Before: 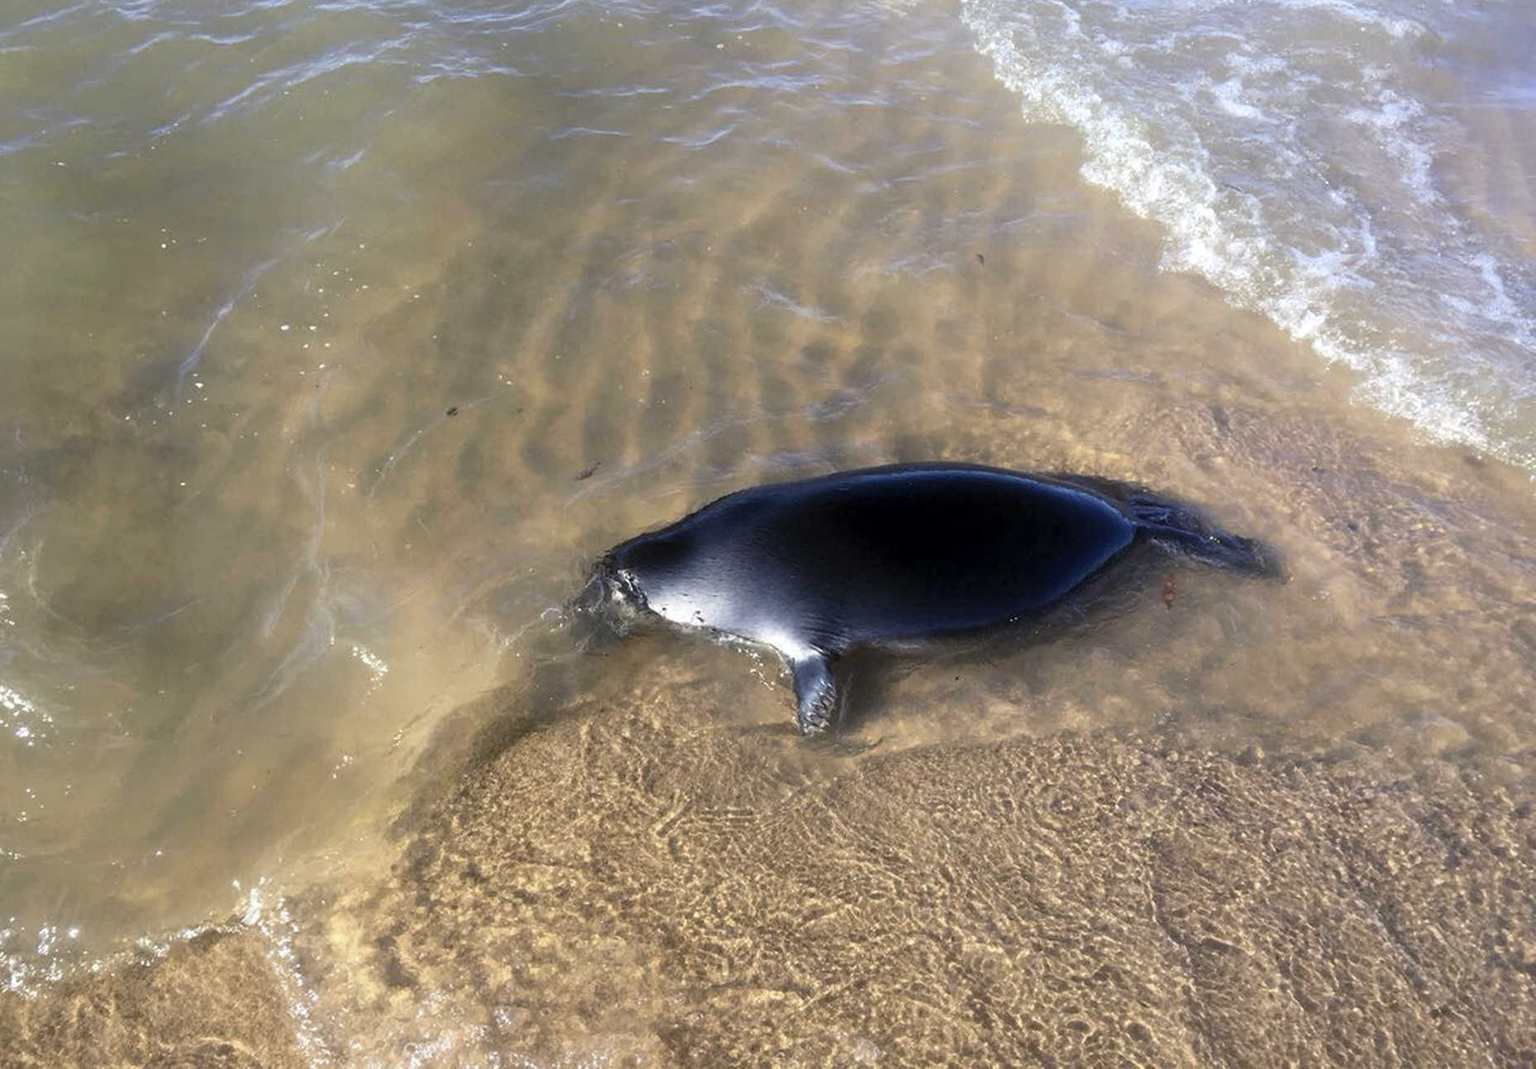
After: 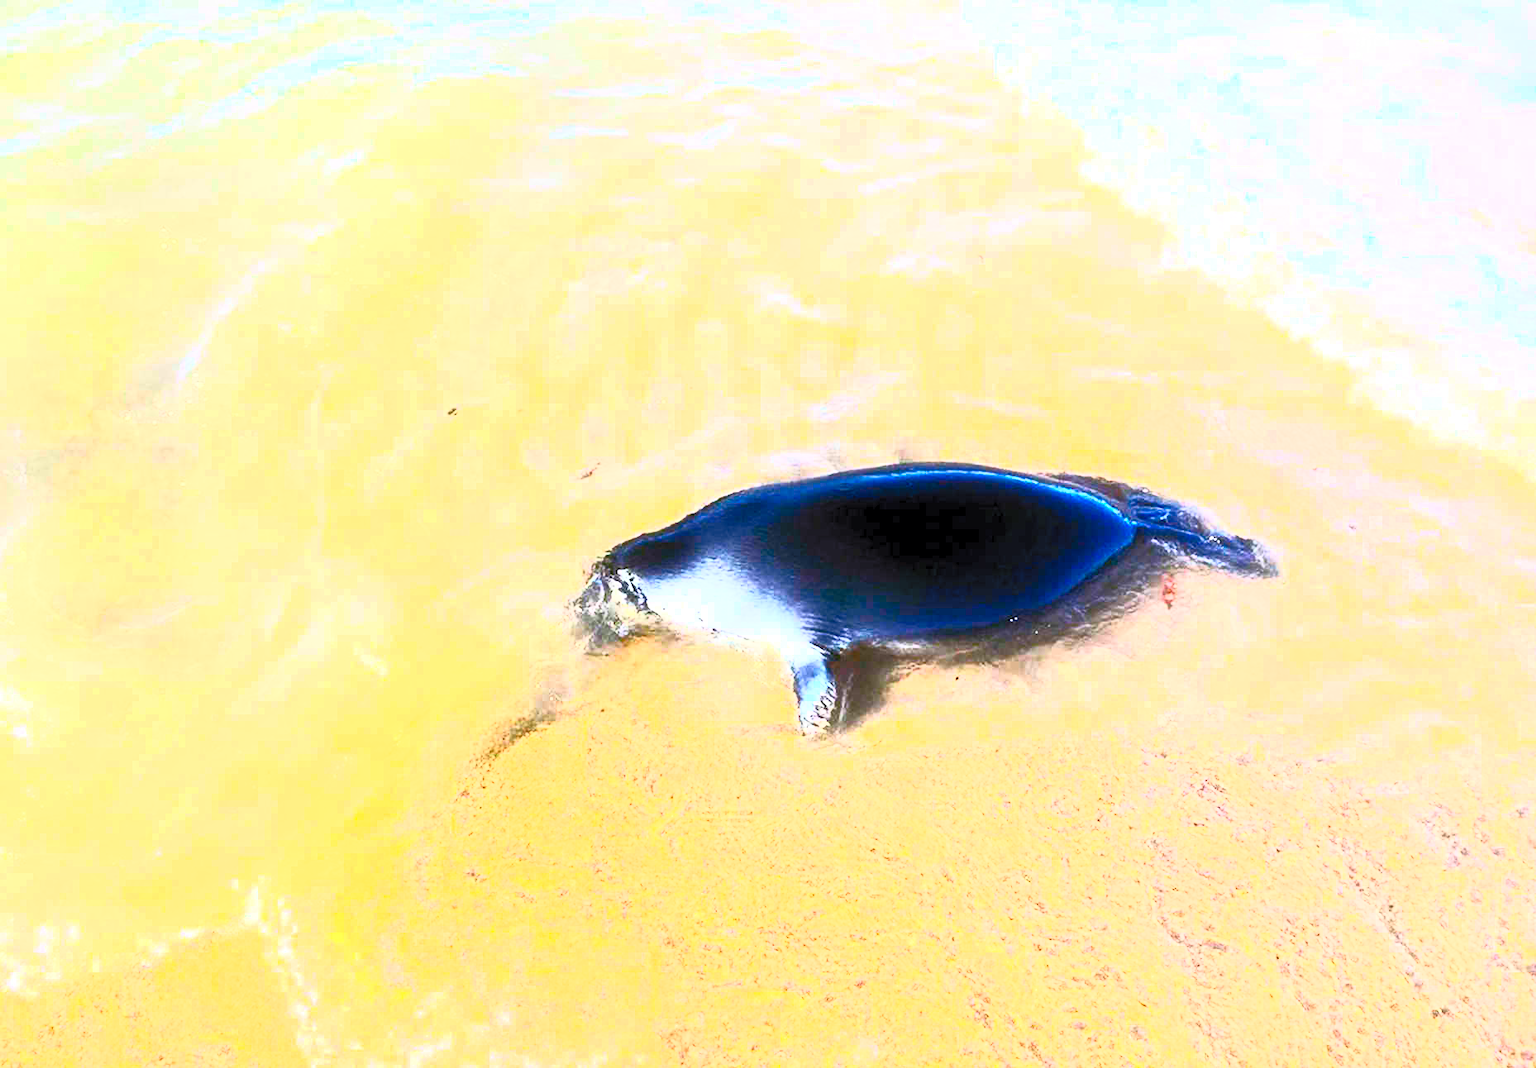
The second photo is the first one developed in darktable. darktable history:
exposure: exposure 1 EV, compensate highlight preservation false
contrast brightness saturation: contrast 0.987, brightness 0.993, saturation 0.991
